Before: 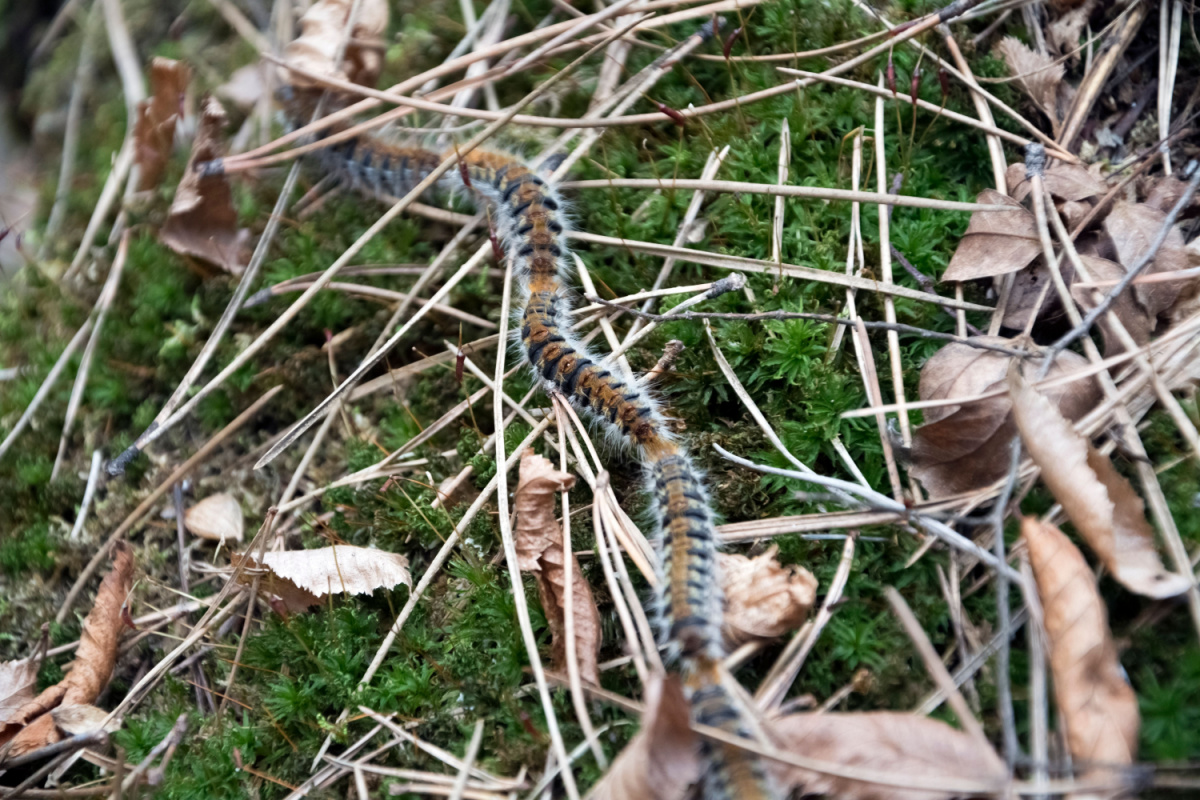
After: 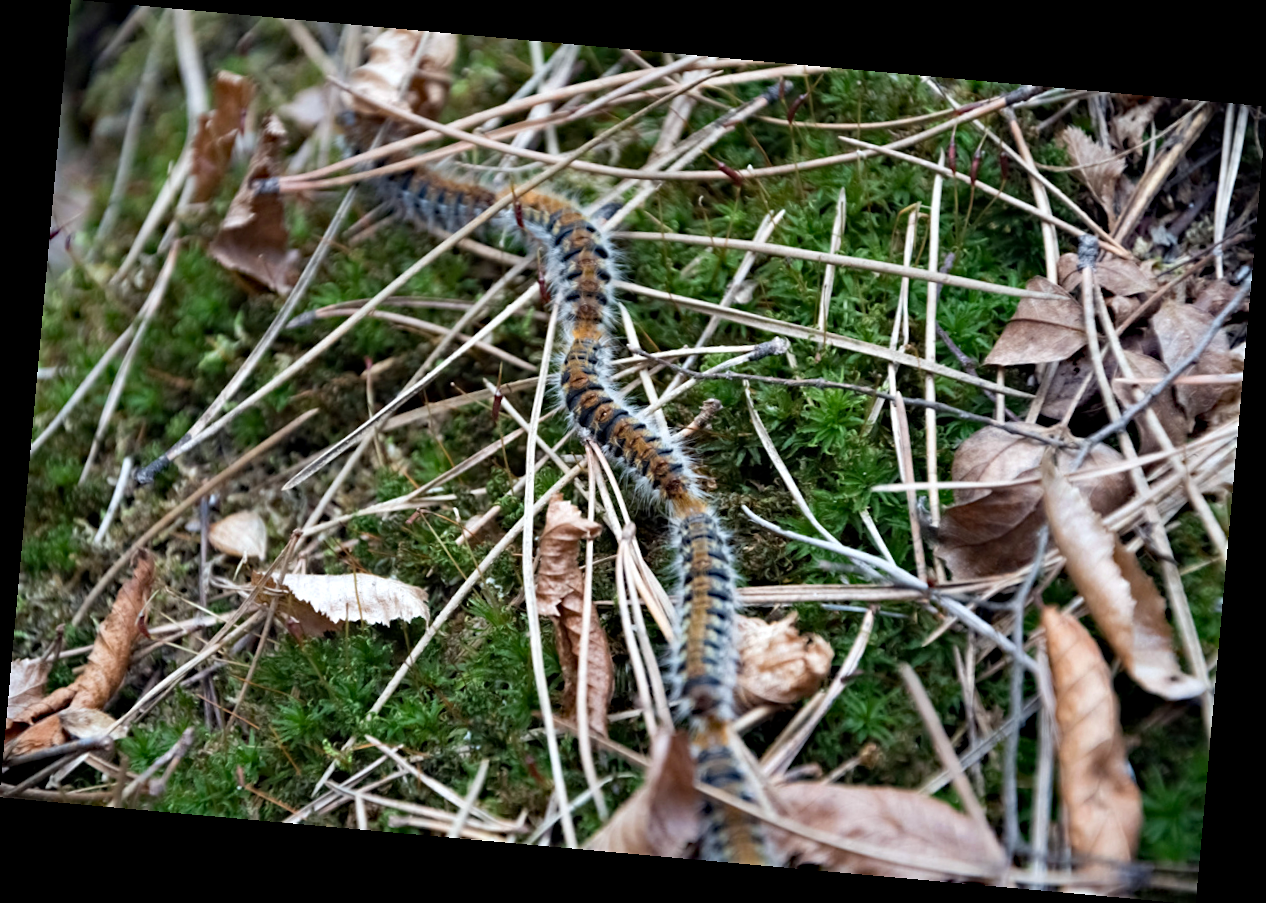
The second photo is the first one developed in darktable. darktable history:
rotate and perspective: rotation 5.12°, automatic cropping off
haze removal: strength 0.29, distance 0.25, compatibility mode true, adaptive false
sharpen: amount 0.2
white balance: red 0.982, blue 1.018
